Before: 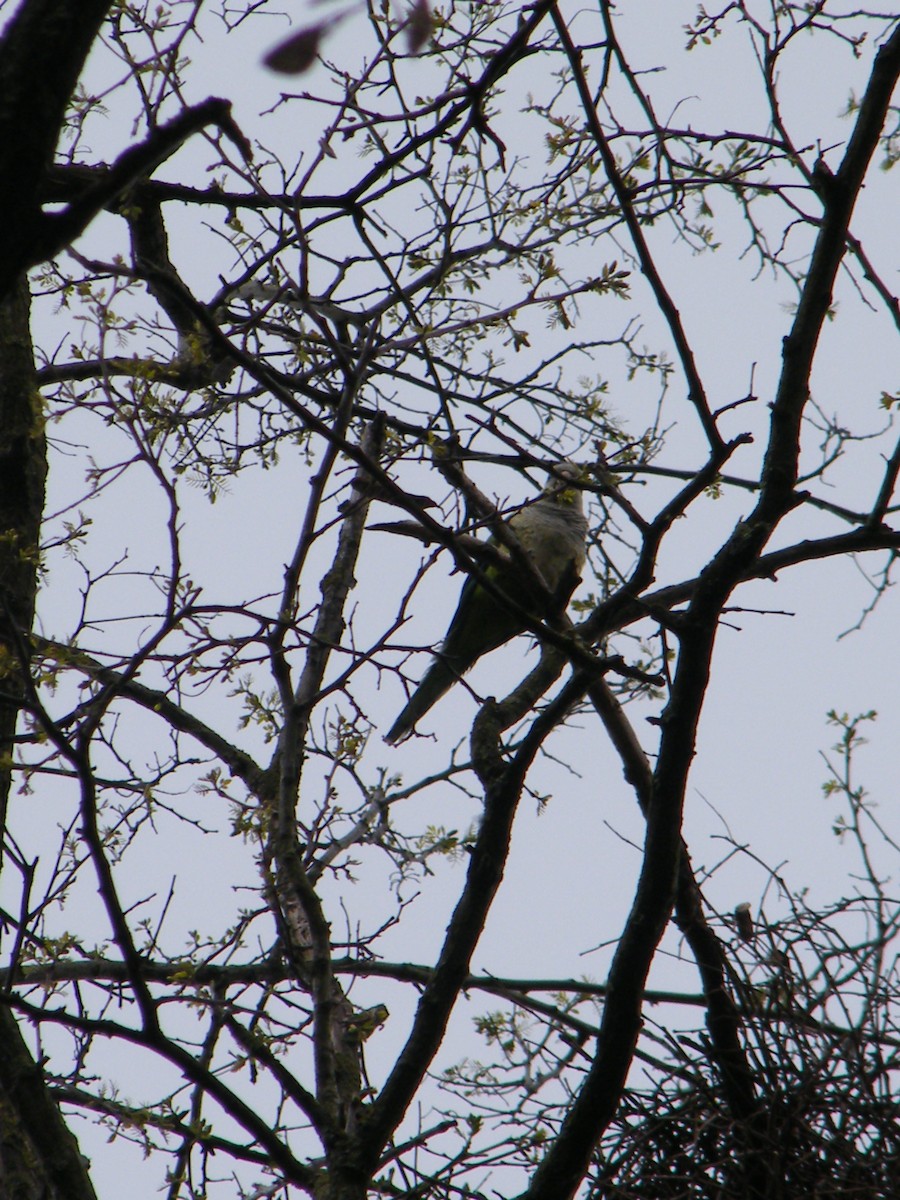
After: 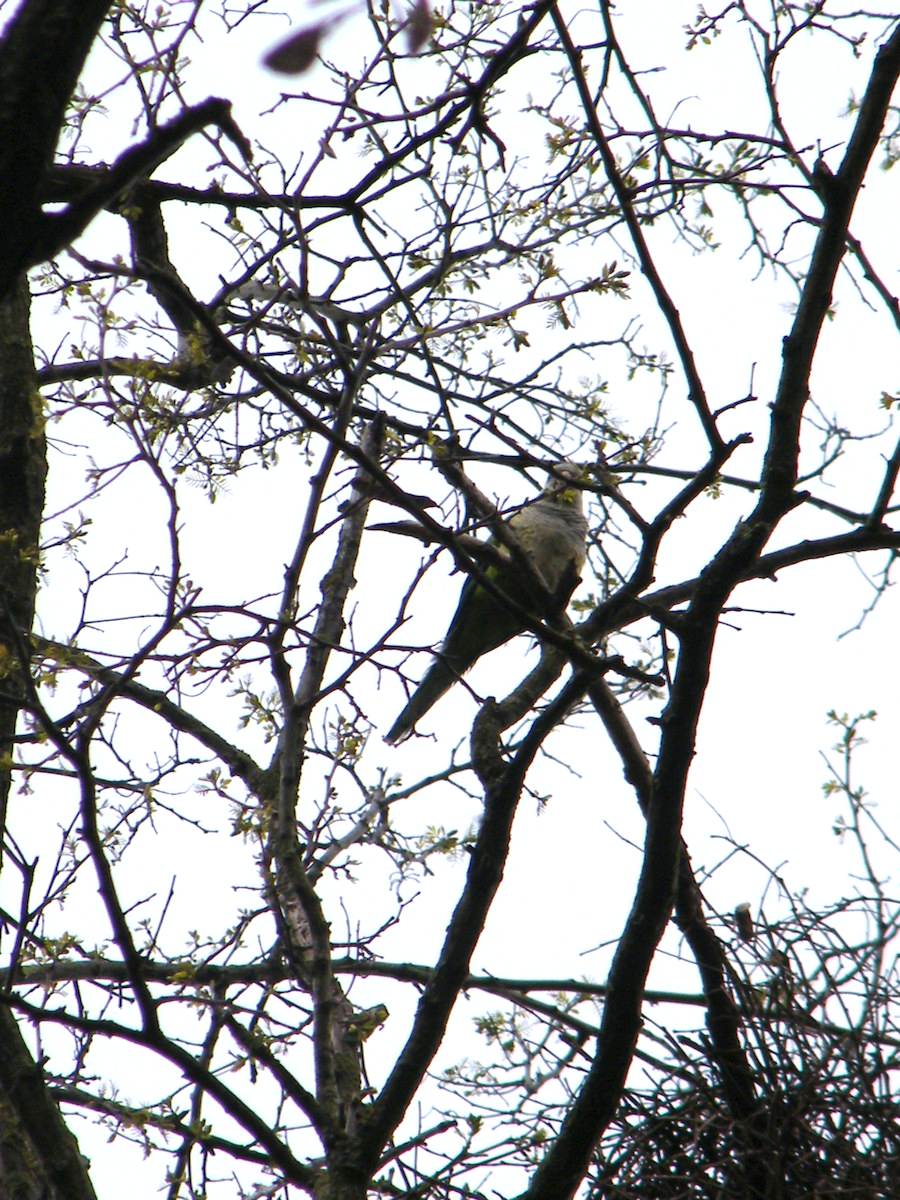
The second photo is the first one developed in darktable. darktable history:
exposure: exposure 0.949 EV, compensate highlight preservation false
